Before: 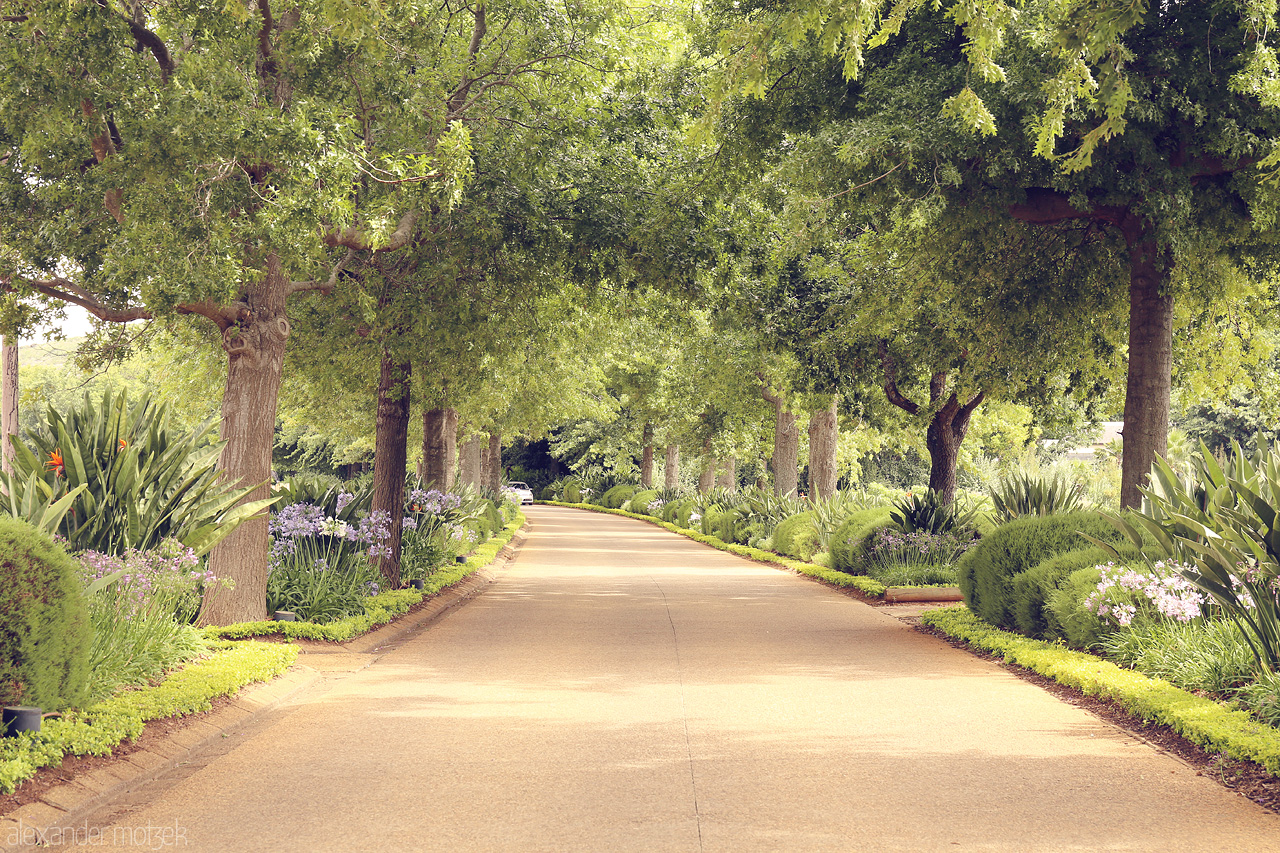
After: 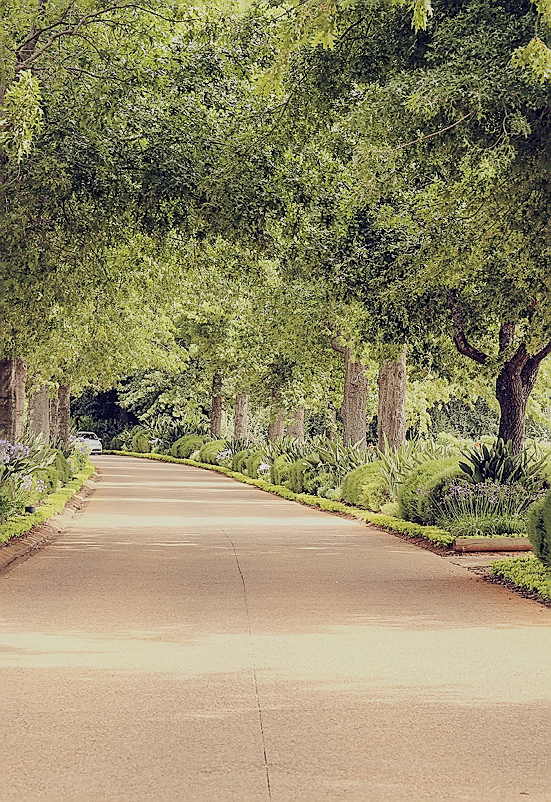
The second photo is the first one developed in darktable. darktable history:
sharpen: radius 1.414, amount 1.238, threshold 0.632
local contrast: on, module defaults
filmic rgb: black relative exposure -7.65 EV, white relative exposure 4.56 EV, threshold 3.05 EV, hardness 3.61, enable highlight reconstruction true
crop: left 33.746%, top 5.948%, right 23.144%
